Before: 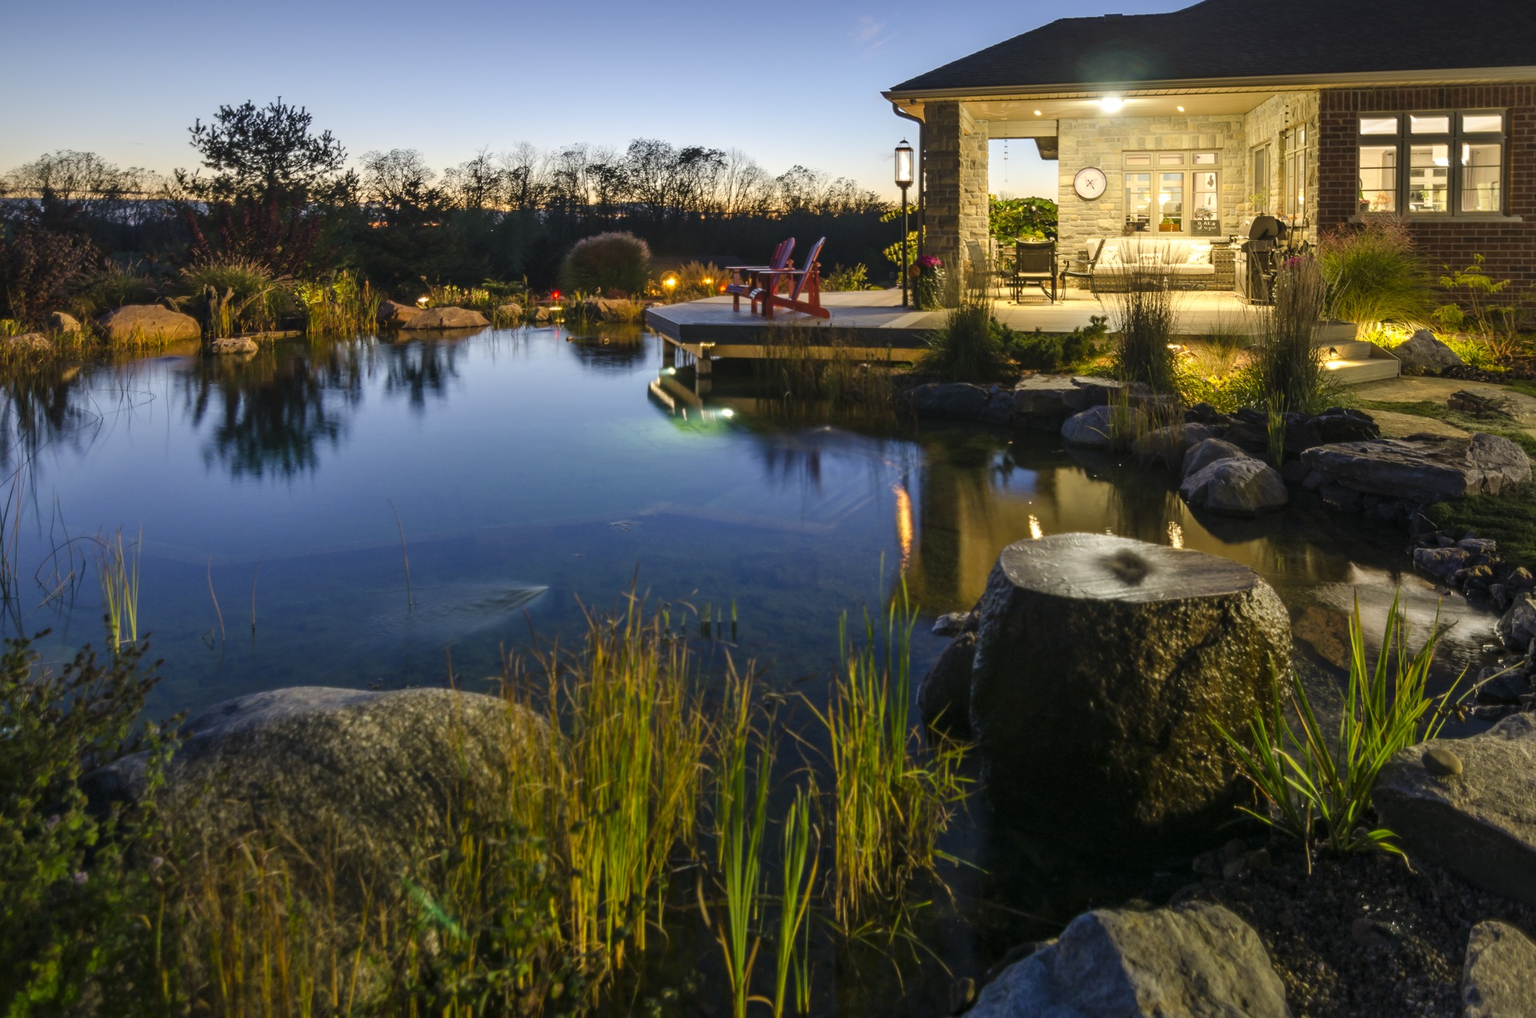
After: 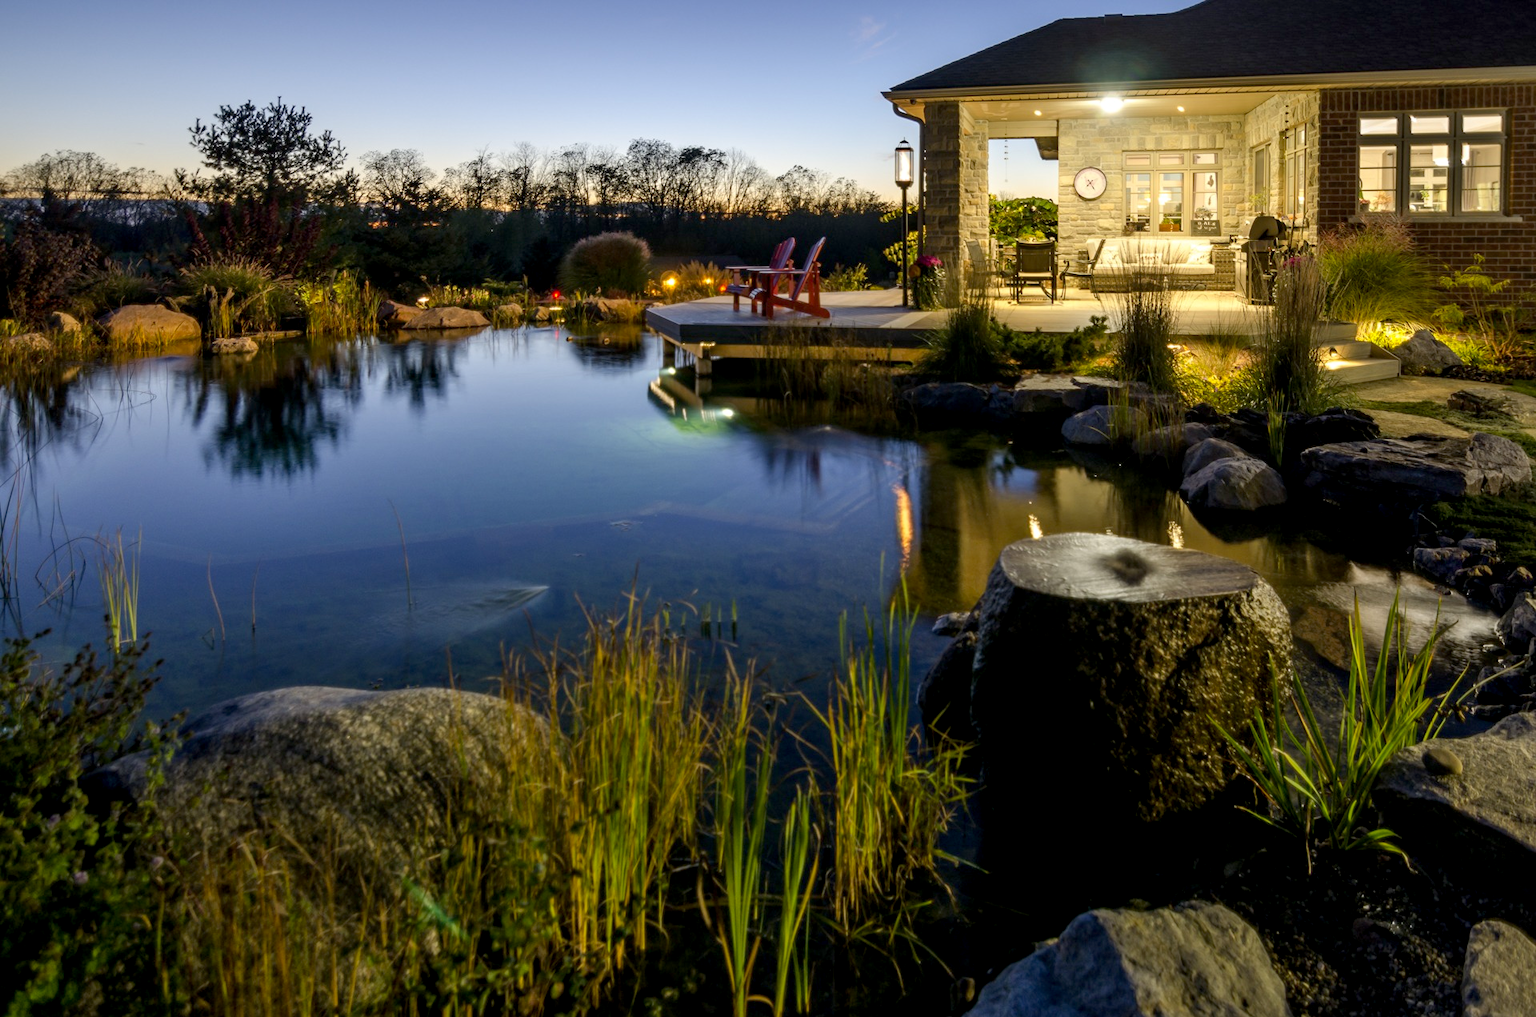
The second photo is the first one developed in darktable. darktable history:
exposure: black level correction 0.01, exposure 0.015 EV, compensate highlight preservation false
